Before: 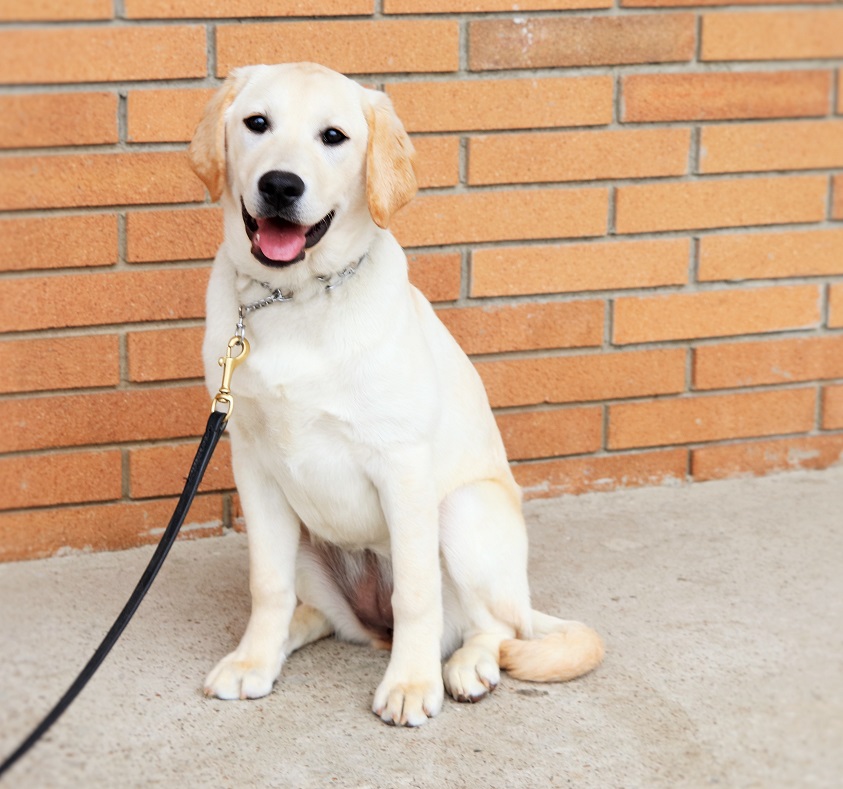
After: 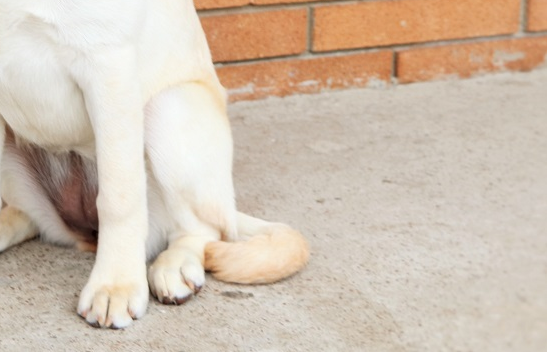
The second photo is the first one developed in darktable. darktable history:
crop and rotate: left 35.048%, top 50.535%, bottom 4.799%
